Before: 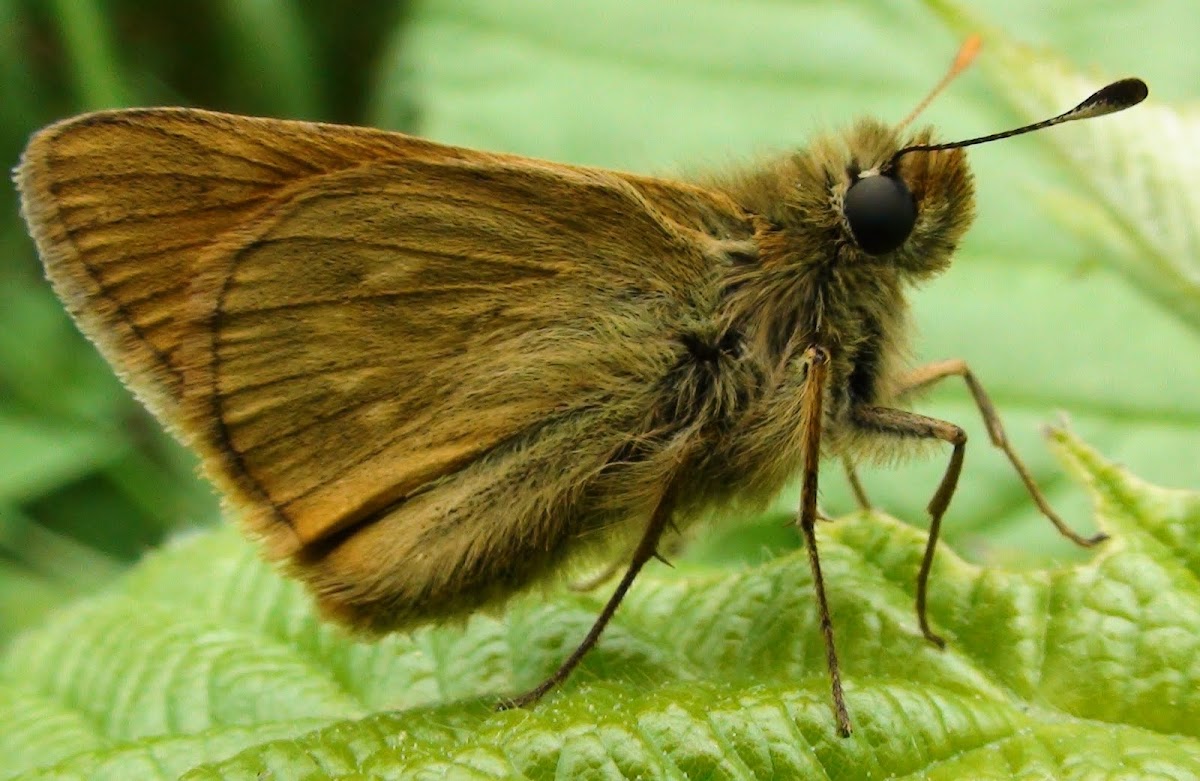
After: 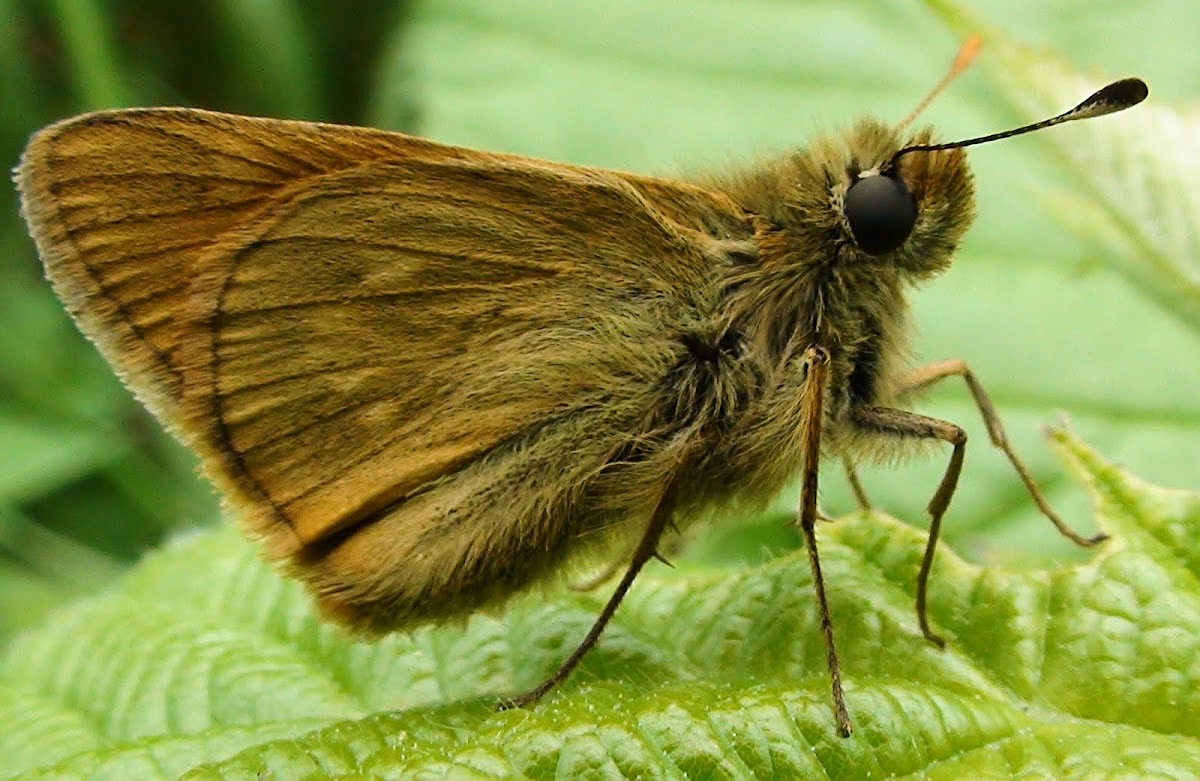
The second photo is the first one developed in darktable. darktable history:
tone equalizer: on, module defaults
sharpen: on, module defaults
base curve: curves: ch0 [(0, 0) (0.283, 0.295) (1, 1)], preserve colors none
